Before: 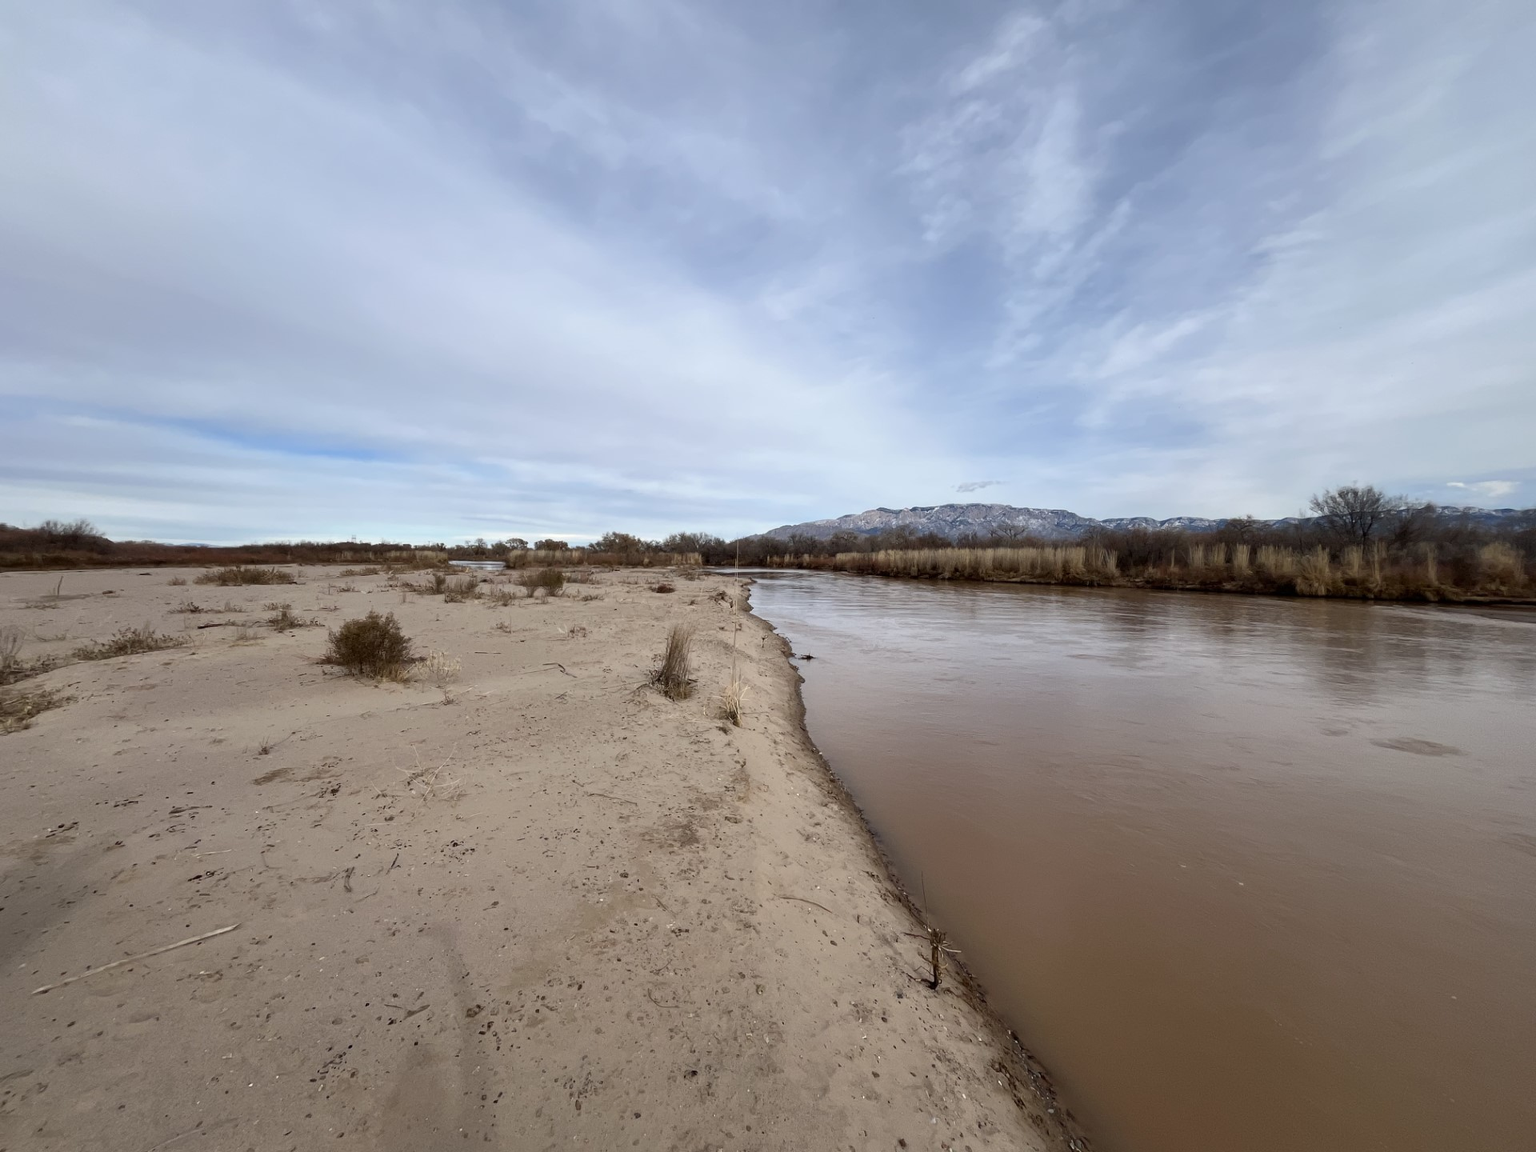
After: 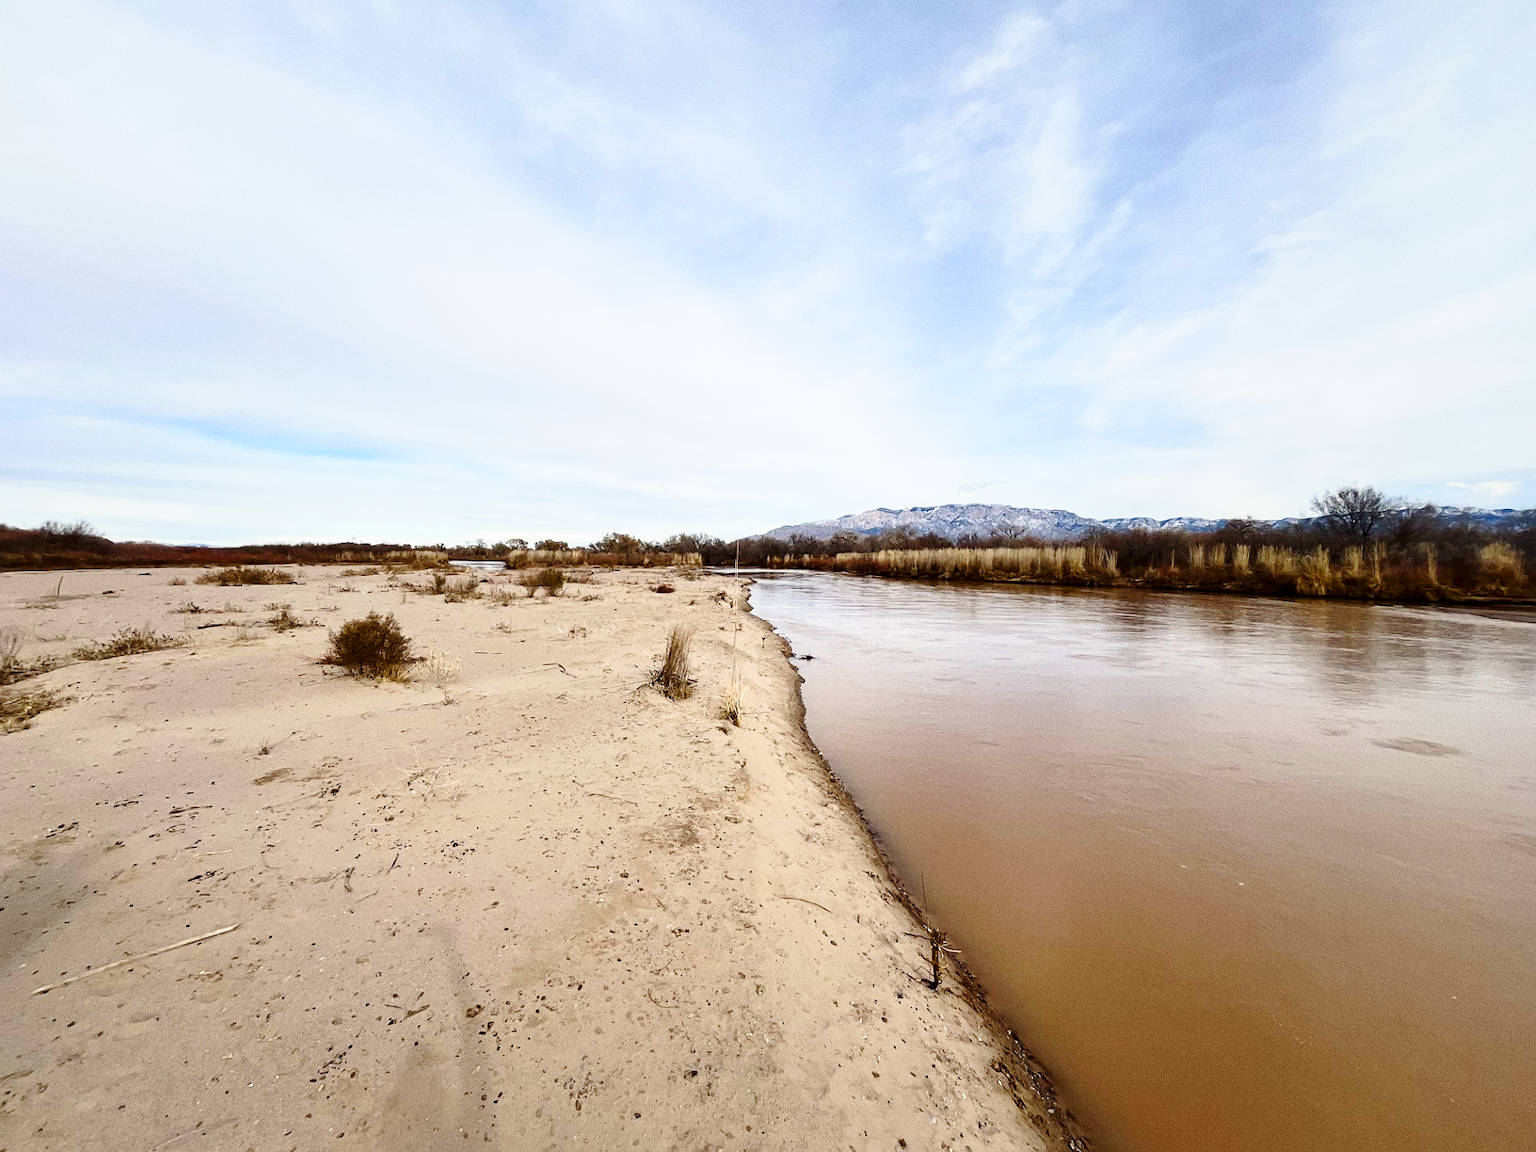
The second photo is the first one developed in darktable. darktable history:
contrast brightness saturation: contrast 0.16, saturation 0.32
color correction: highlights b* 3
grain: coarseness 0.09 ISO
base curve: curves: ch0 [(0, 0) (0.028, 0.03) (0.121, 0.232) (0.46, 0.748) (0.859, 0.968) (1, 1)], preserve colors none
sharpen: amount 0.2
